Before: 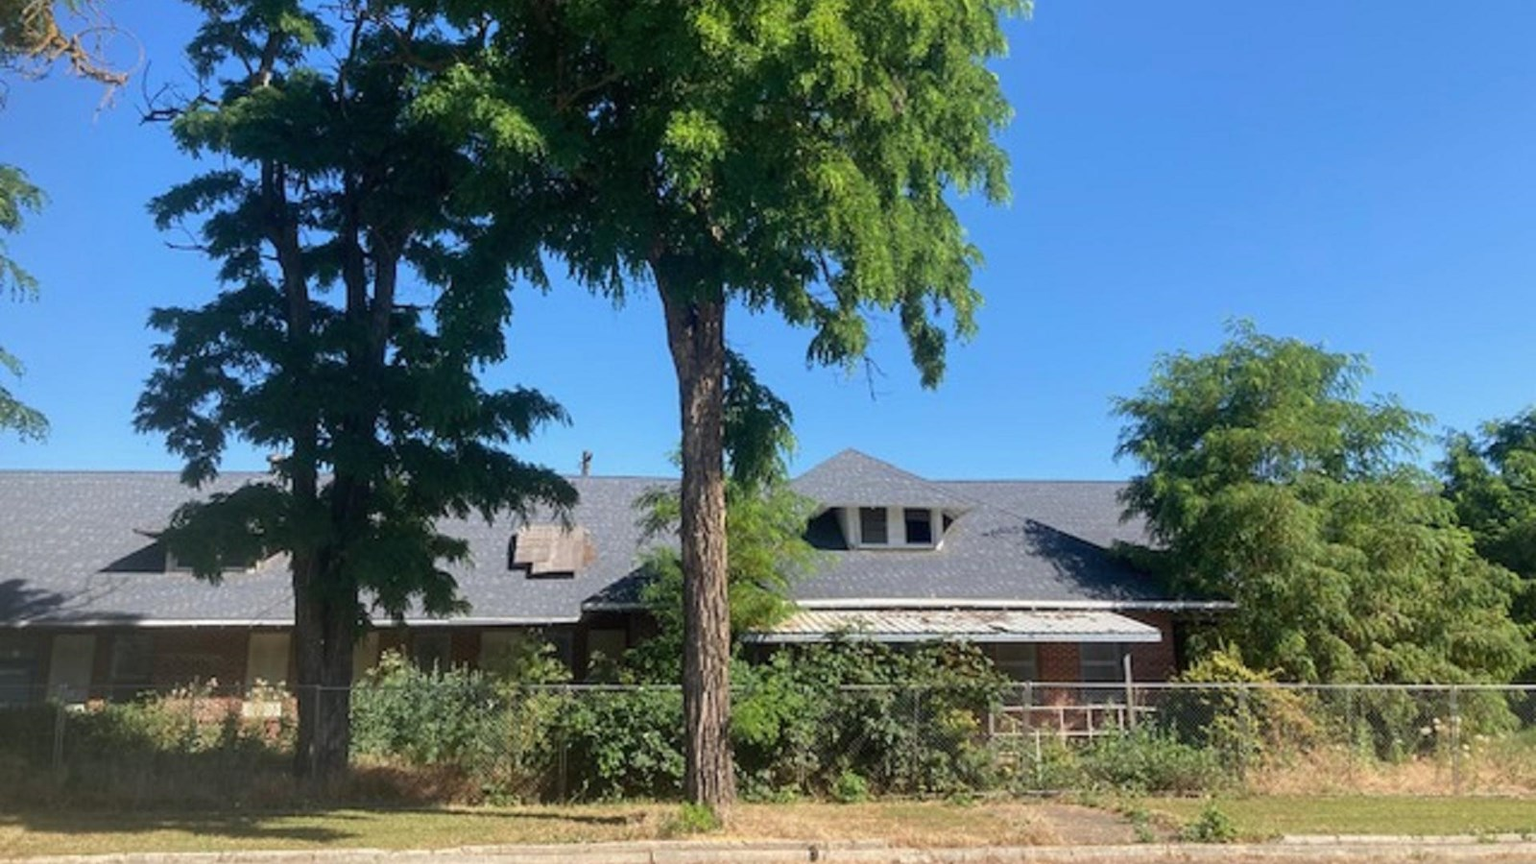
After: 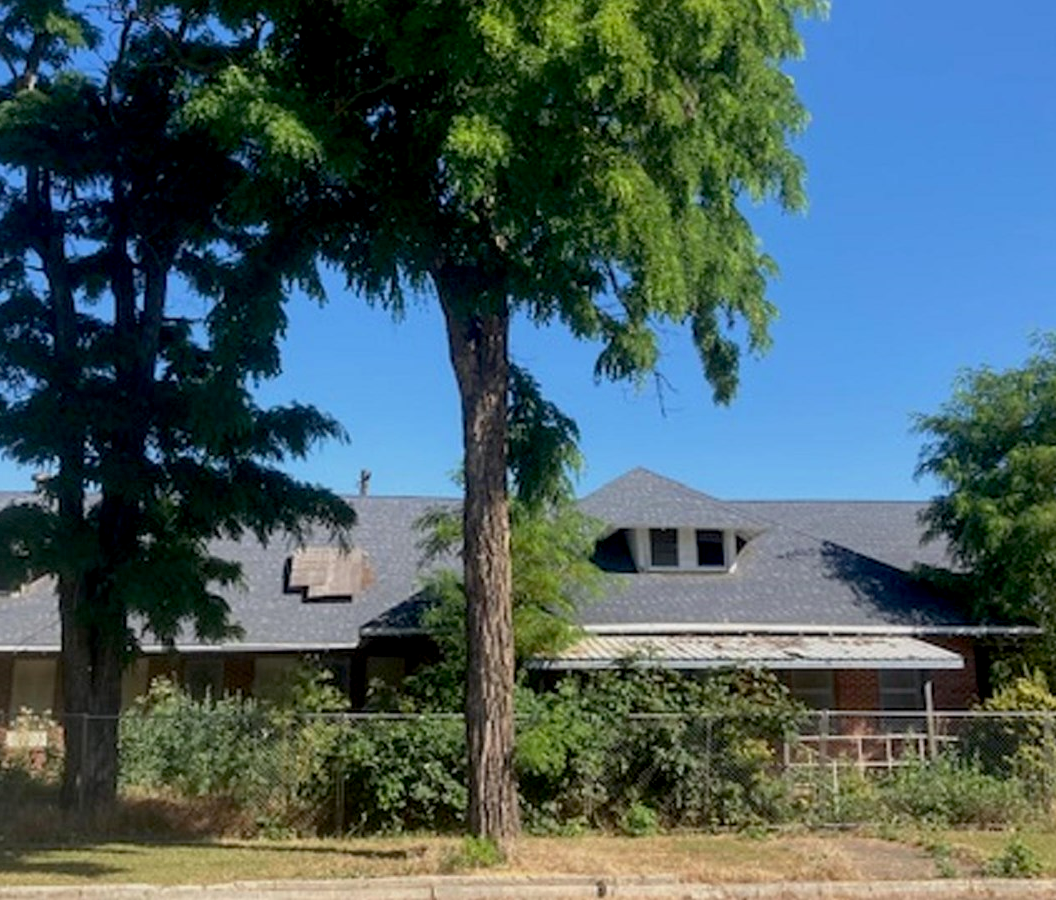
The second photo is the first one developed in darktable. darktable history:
crop: left 15.428%, right 17.889%
exposure: black level correction 0.009, exposure -0.166 EV, compensate highlight preservation false
